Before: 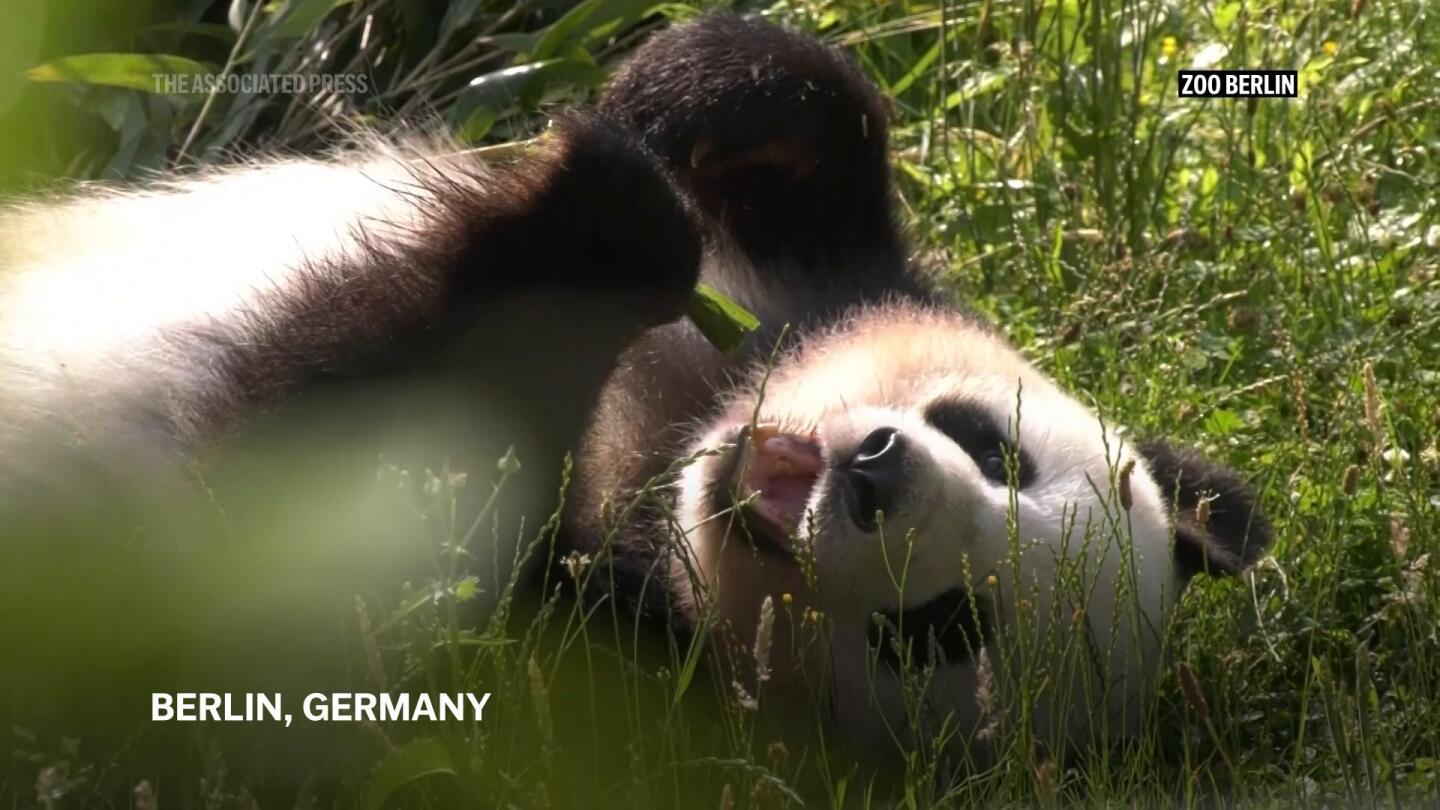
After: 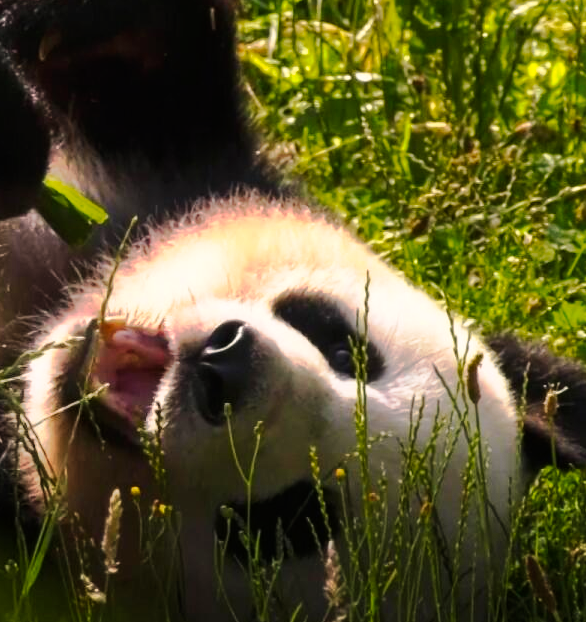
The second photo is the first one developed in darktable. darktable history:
tone curve: curves: ch0 [(0.003, 0) (0.066, 0.023) (0.154, 0.082) (0.281, 0.221) (0.405, 0.389) (0.517, 0.553) (0.716, 0.743) (0.822, 0.882) (1, 1)]; ch1 [(0, 0) (0.164, 0.115) (0.337, 0.332) (0.39, 0.398) (0.464, 0.461) (0.501, 0.5) (0.521, 0.526) (0.571, 0.606) (0.656, 0.677) (0.723, 0.731) (0.811, 0.796) (1, 1)]; ch2 [(0, 0) (0.337, 0.382) (0.464, 0.476) (0.501, 0.502) (0.527, 0.54) (0.556, 0.567) (0.575, 0.606) (0.659, 0.736) (1, 1)], preserve colors none
crop: left 45.301%, top 13.235%, right 13.975%, bottom 9.947%
shadows and highlights: shadows 47.7, highlights -40.94, soften with gaussian
color balance rgb: highlights gain › chroma 2.017%, highlights gain › hue 62.78°, perceptual saturation grading › global saturation 29.887%
